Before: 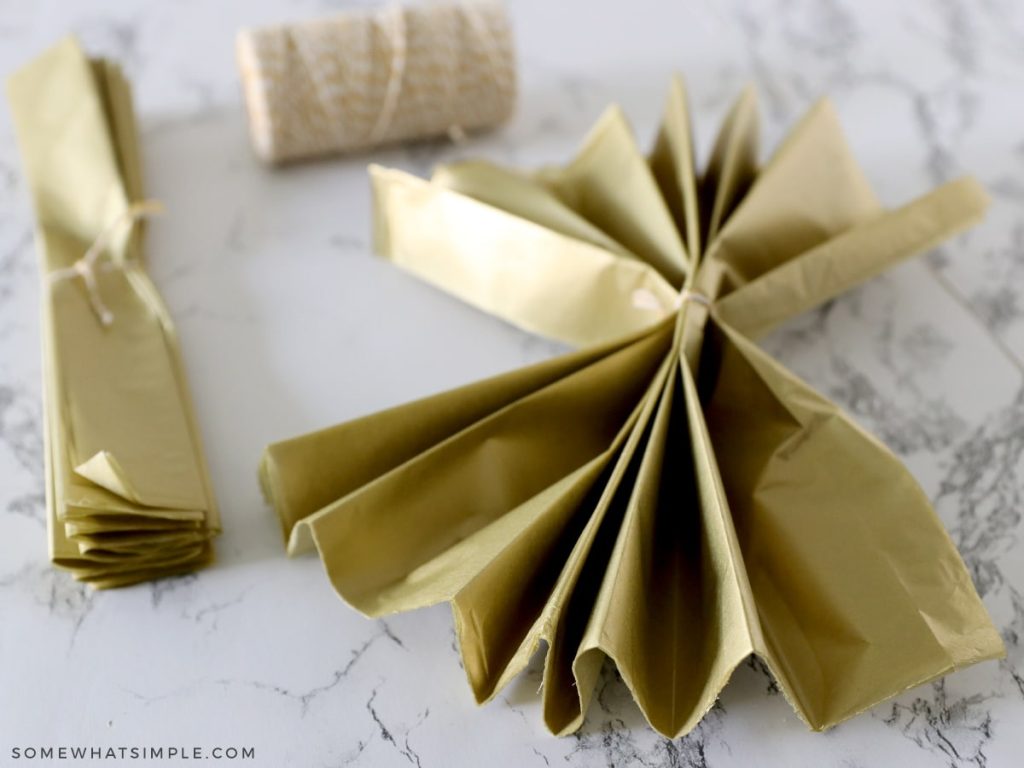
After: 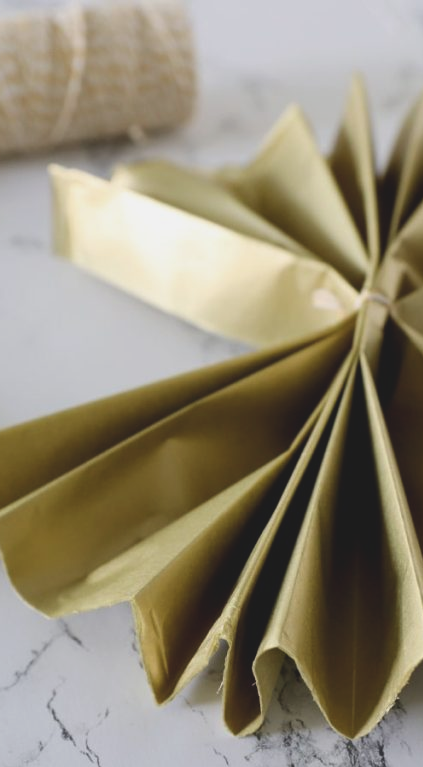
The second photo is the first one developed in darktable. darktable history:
crop: left 31.287%, right 27.401%
exposure: black level correction -0.013, exposure -0.194 EV, compensate highlight preservation false
